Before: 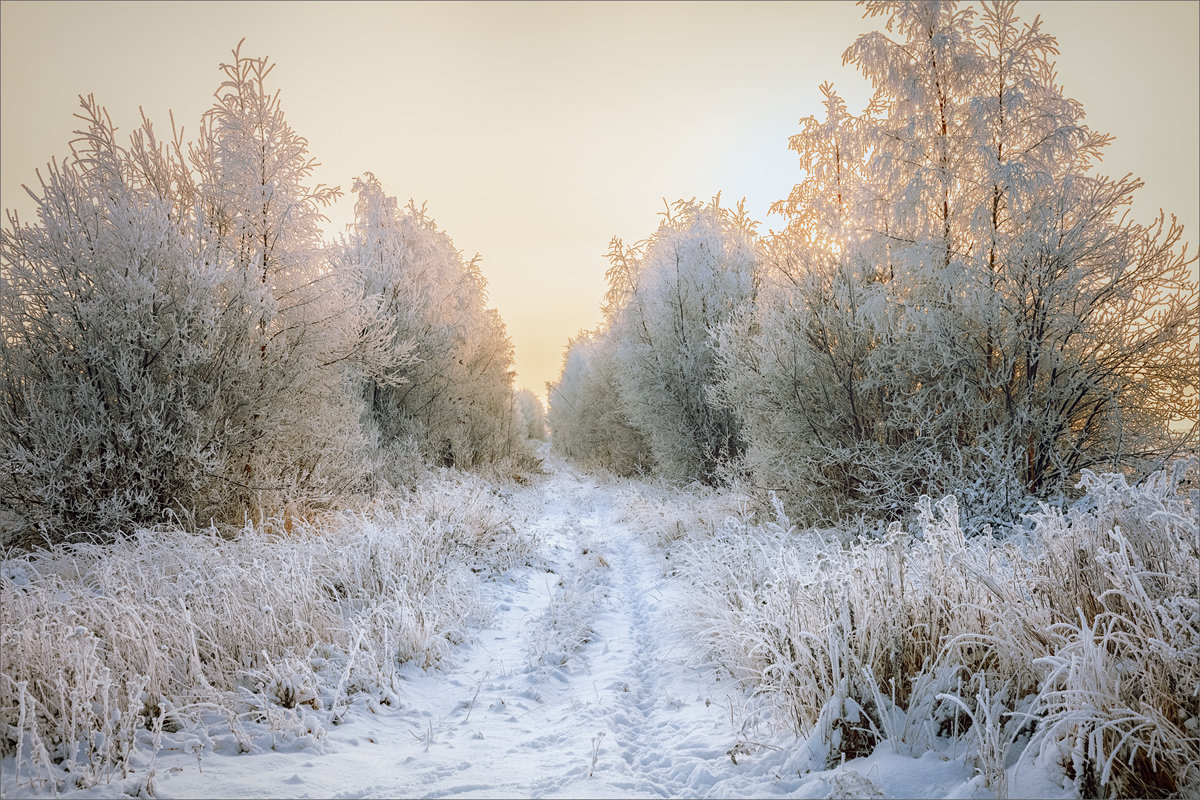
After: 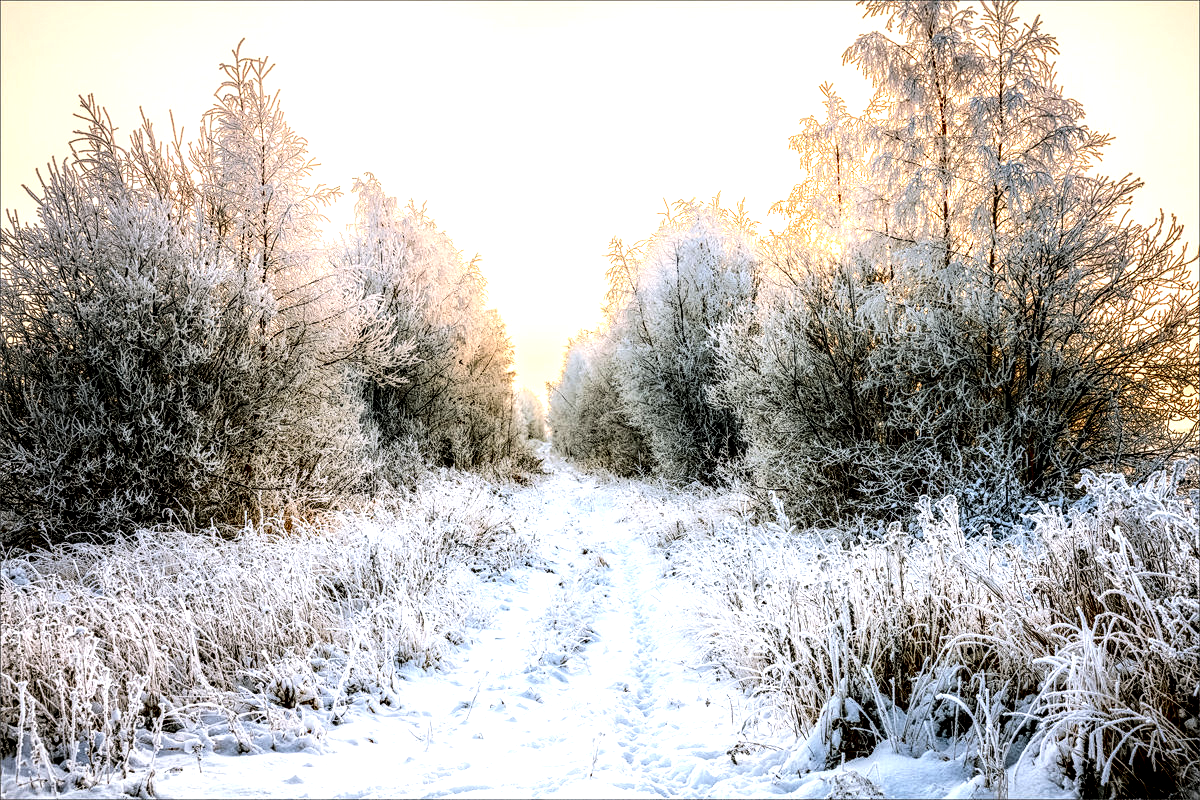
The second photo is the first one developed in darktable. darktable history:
tone equalizer: -8 EV -0.749 EV, -7 EV -0.682 EV, -6 EV -0.588 EV, -5 EV -0.422 EV, -3 EV 0.371 EV, -2 EV 0.6 EV, -1 EV 0.697 EV, +0 EV 0.722 EV, edges refinement/feathering 500, mask exposure compensation -1.57 EV, preserve details no
local contrast: highlights 21%, shadows 72%, detail 170%
contrast brightness saturation: contrast 0.213, brightness -0.103, saturation 0.21
